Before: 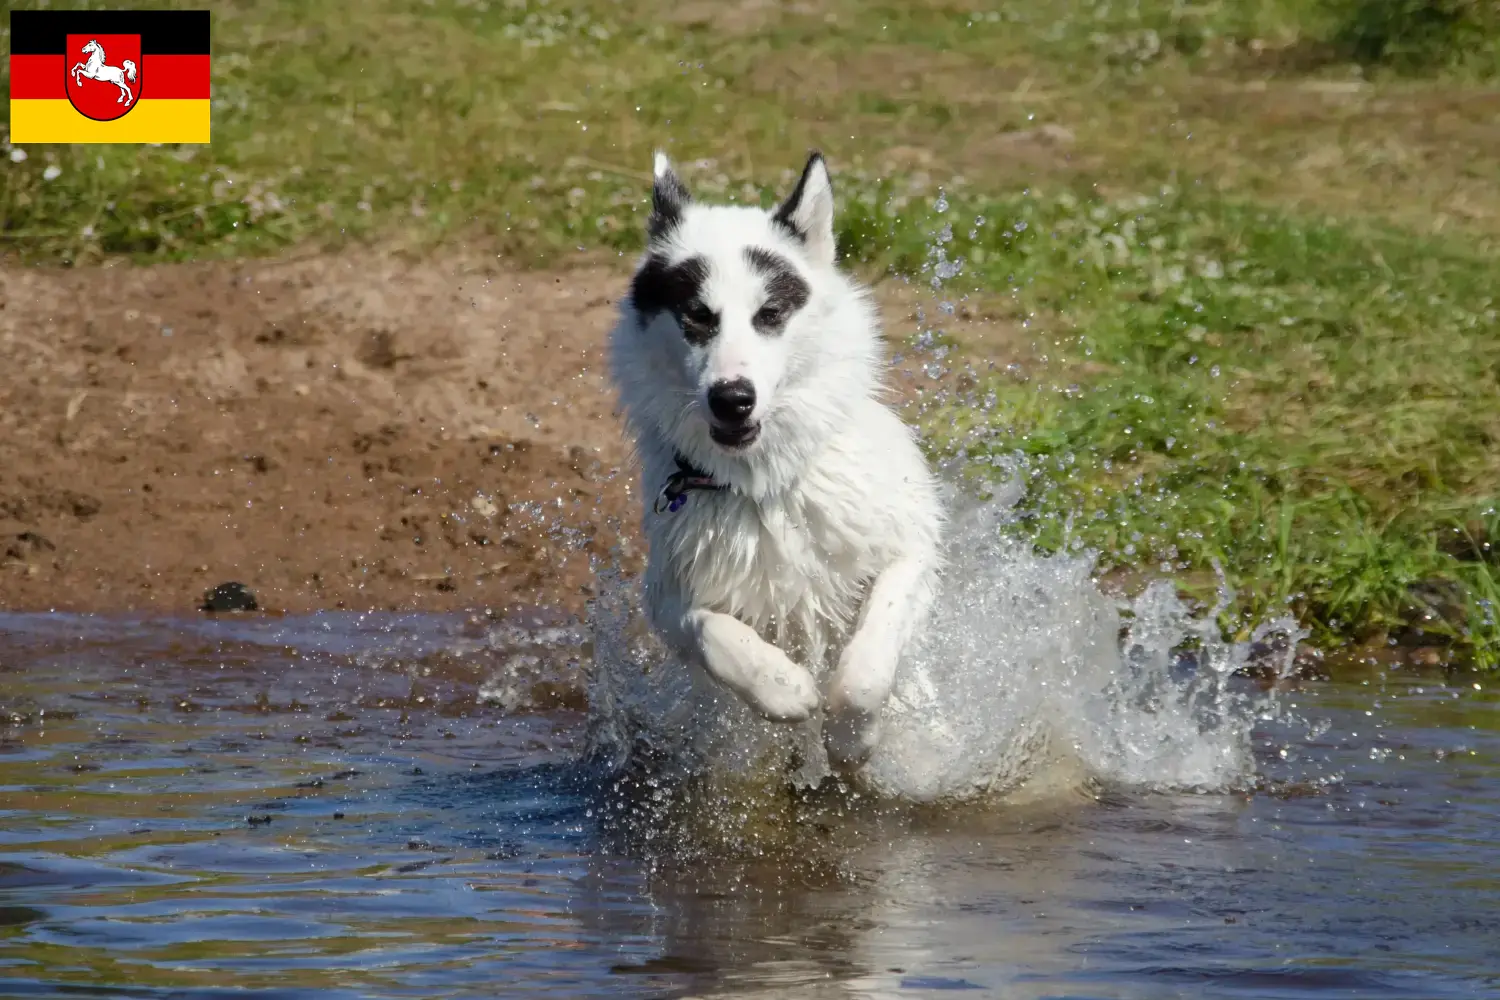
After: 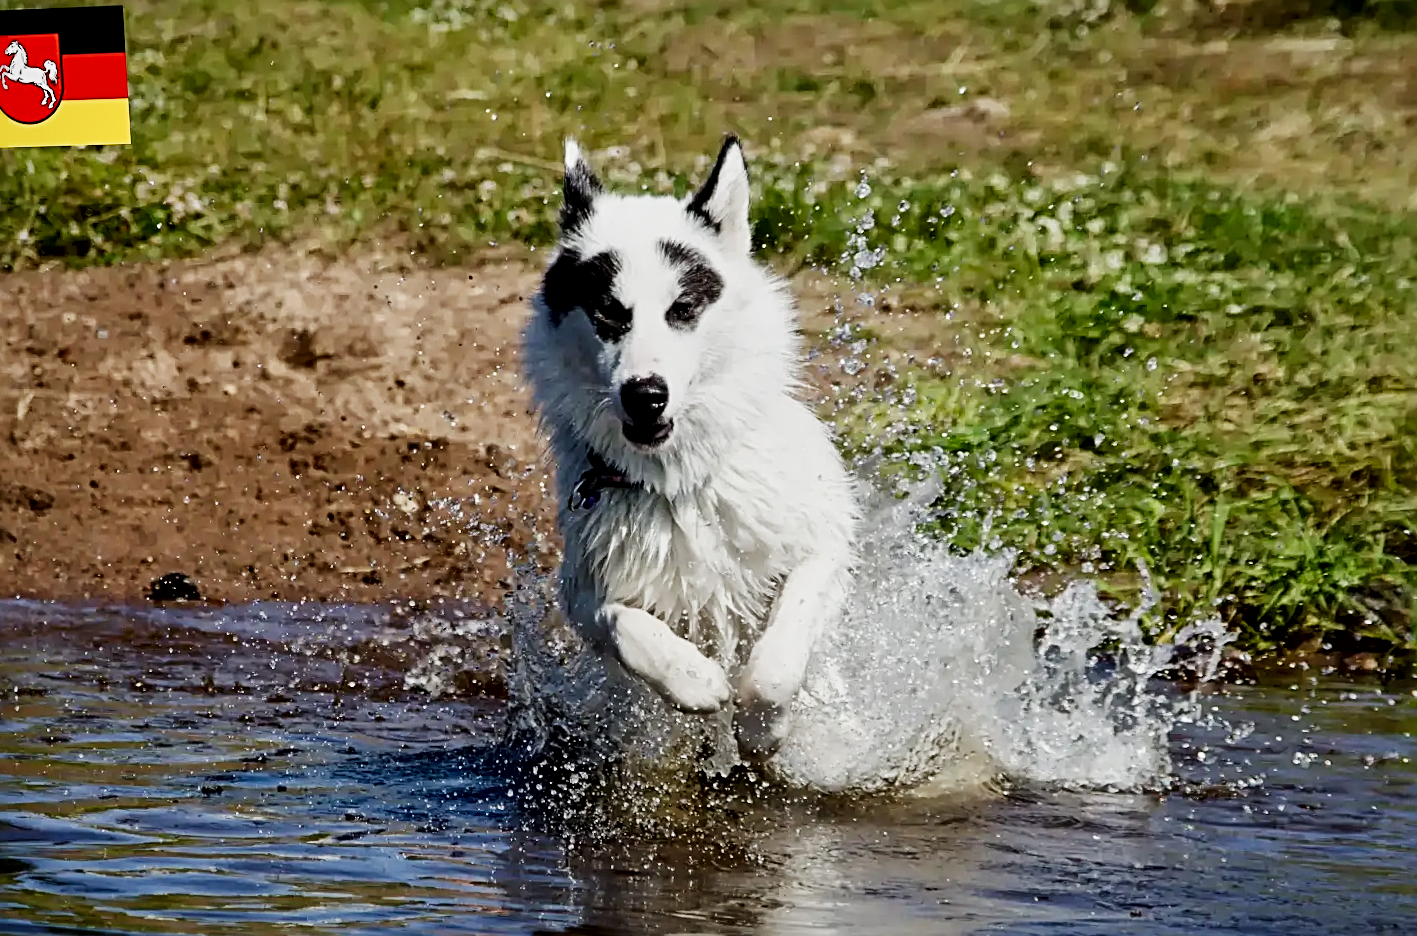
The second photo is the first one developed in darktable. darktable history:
sigmoid: contrast 1.7, skew -0.2, preserve hue 0%, red attenuation 0.1, red rotation 0.035, green attenuation 0.1, green rotation -0.017, blue attenuation 0.15, blue rotation -0.052, base primaries Rec2020
local contrast: mode bilateral grid, contrast 25, coarseness 60, detail 151%, midtone range 0.2
sharpen: radius 2.817, amount 0.715
rotate and perspective: rotation 0.062°, lens shift (vertical) 0.115, lens shift (horizontal) -0.133, crop left 0.047, crop right 0.94, crop top 0.061, crop bottom 0.94
